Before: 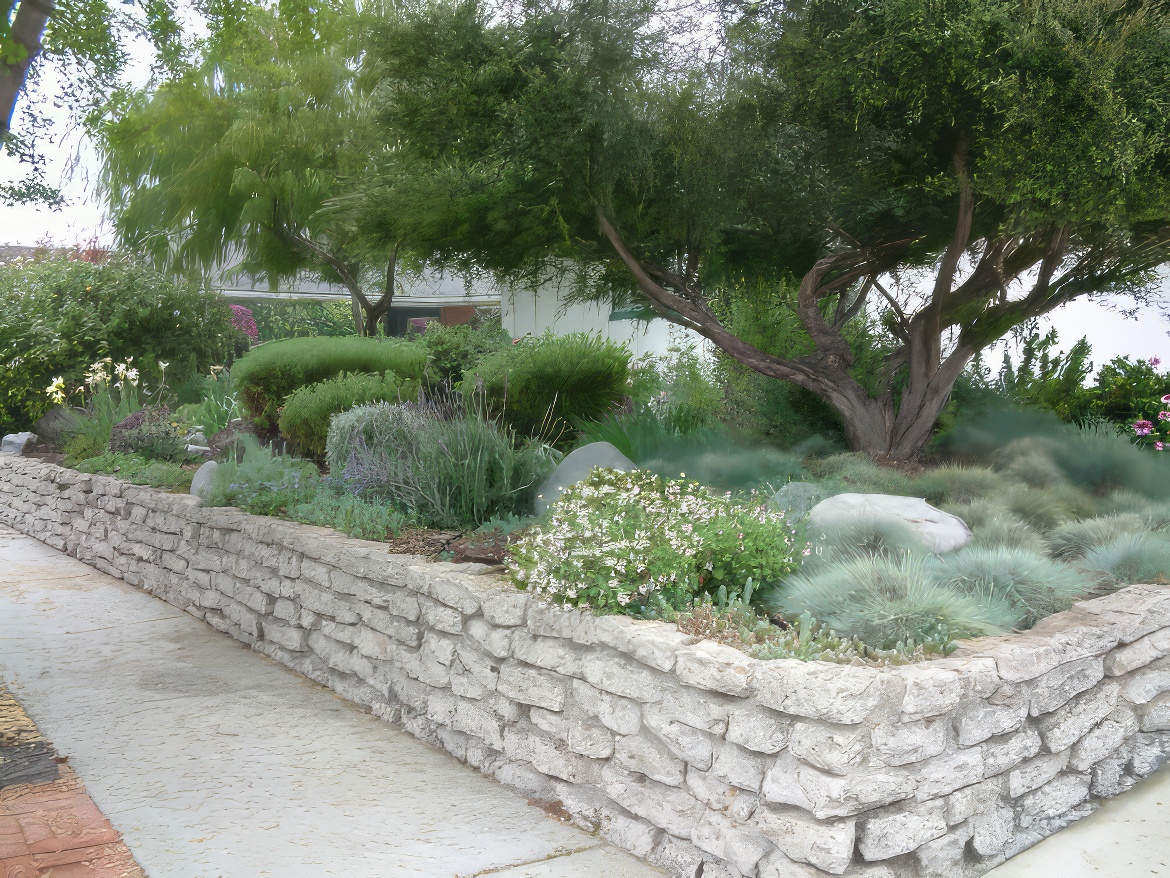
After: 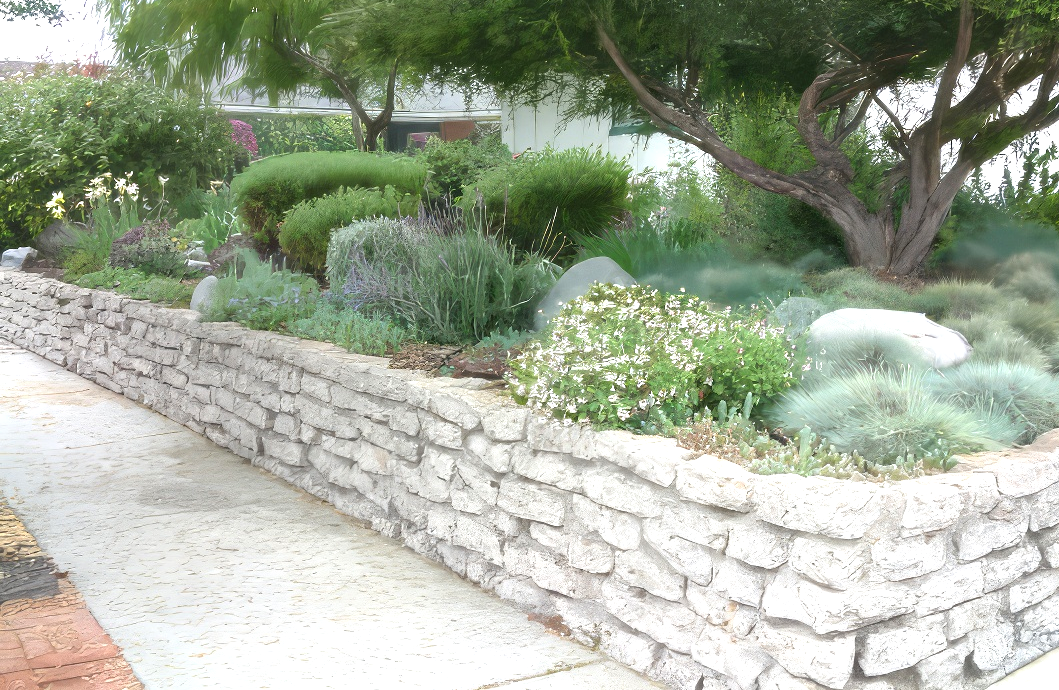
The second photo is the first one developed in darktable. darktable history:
exposure: black level correction 0, exposure 0.595 EV, compensate exposure bias true, compensate highlight preservation false
crop: top 21.093%, right 9.445%, bottom 0.267%
